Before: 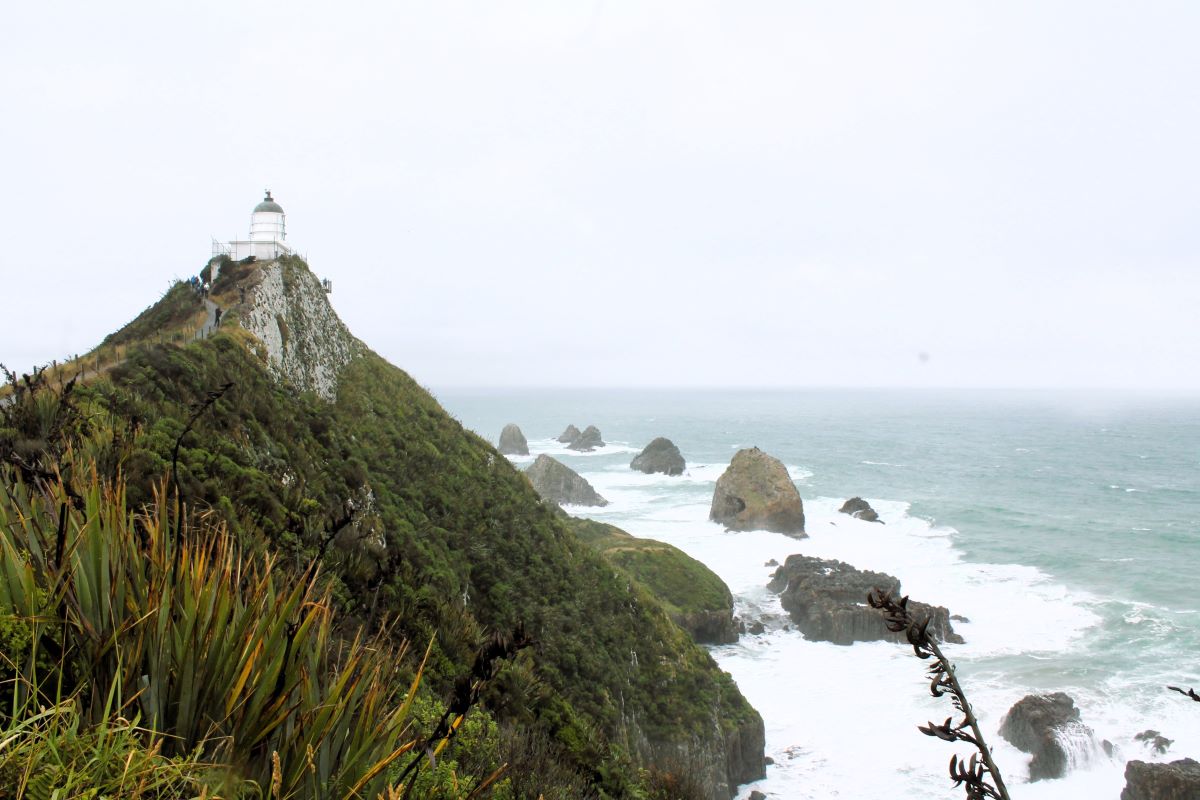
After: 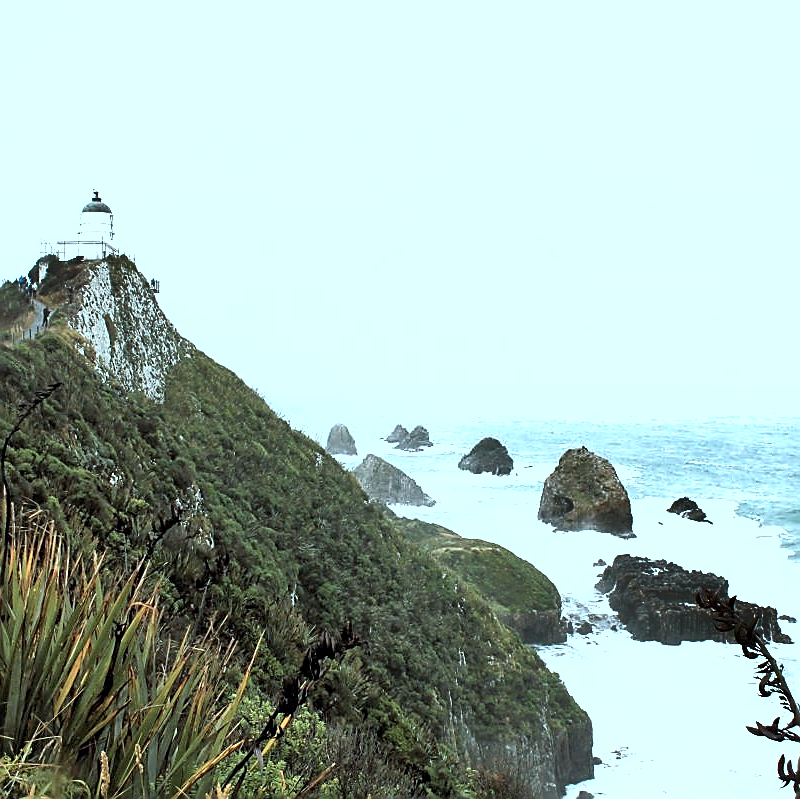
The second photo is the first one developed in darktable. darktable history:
exposure: black level correction 0.001, exposure 0.957 EV, compensate highlight preservation false
color correction: highlights a* -12.46, highlights b* -17.59, saturation 0.712
crop and rotate: left 14.342%, right 18.928%
sharpen: radius 1.388, amount 1.247, threshold 0.734
shadows and highlights: shadows 80.57, white point adjustment -9.04, highlights -61.28, soften with gaussian
